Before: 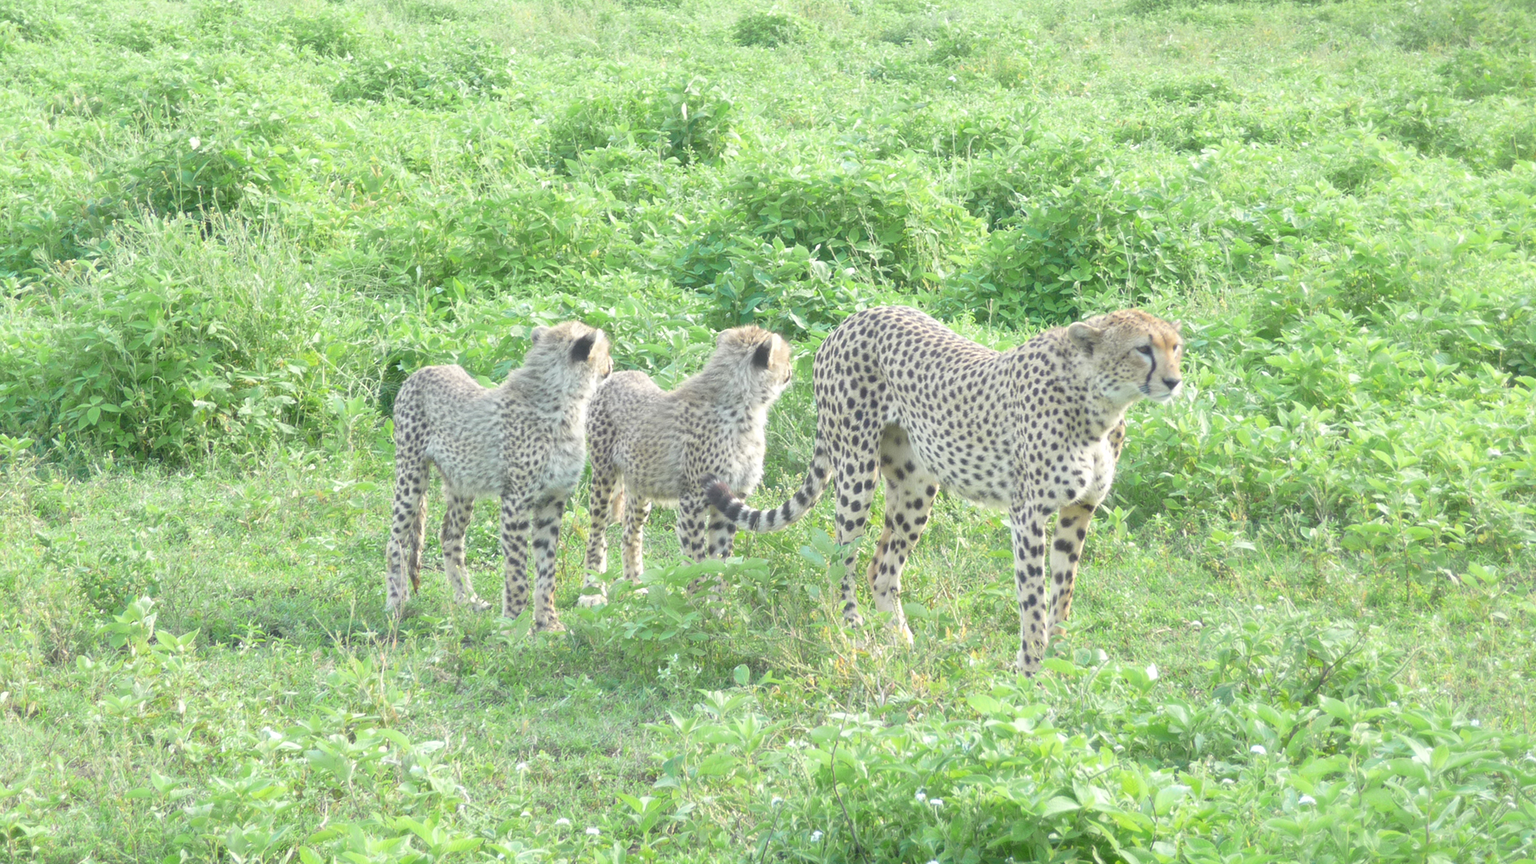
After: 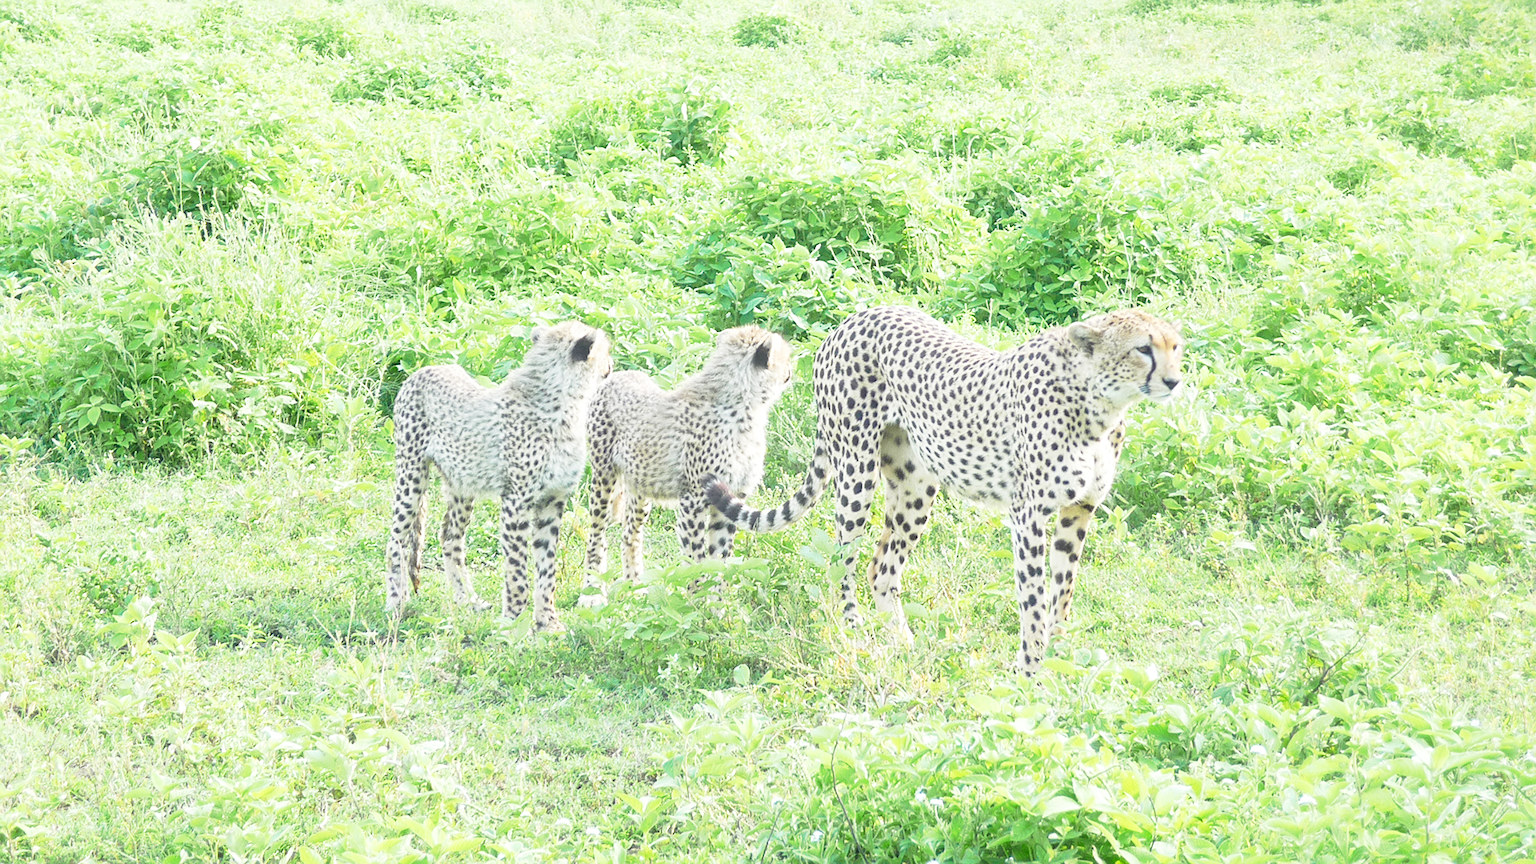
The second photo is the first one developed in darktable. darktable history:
base curve: curves: ch0 [(0, 0) (0.005, 0.002) (0.193, 0.295) (0.399, 0.664) (0.75, 0.928) (1, 1)], preserve colors none
sharpen: radius 1.964
